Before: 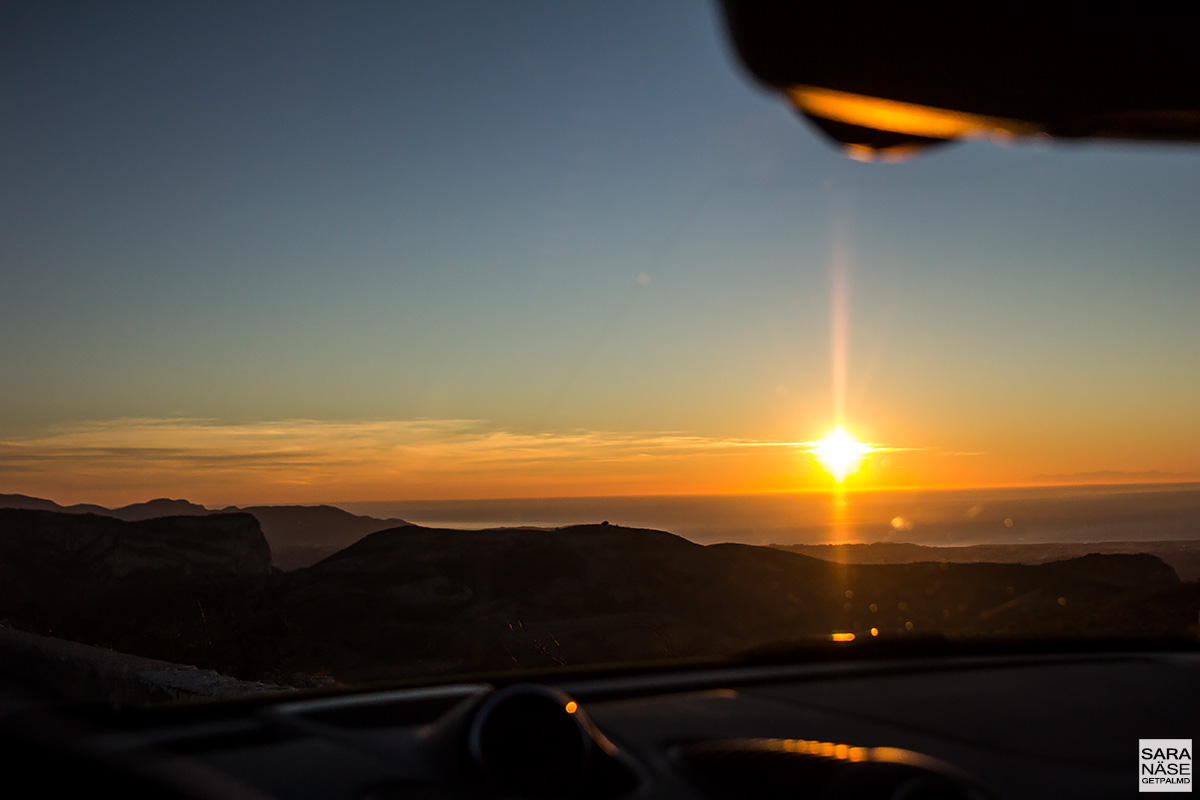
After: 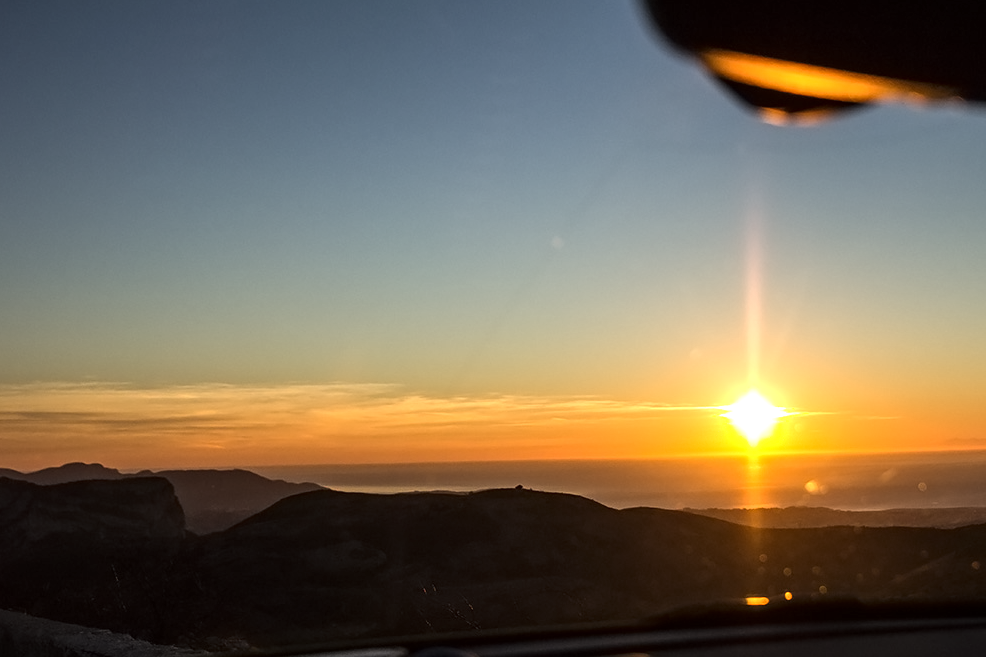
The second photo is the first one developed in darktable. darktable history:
contrast equalizer: y [[0.5 ×6], [0.5 ×6], [0.5 ×6], [0 ×6], [0, 0.039, 0.251, 0.29, 0.293, 0.292]]
crop and rotate: left 7.196%, top 4.574%, right 10.605%, bottom 13.178%
exposure: black level correction 0, exposure 0.4 EV, compensate exposure bias true, compensate highlight preservation false
